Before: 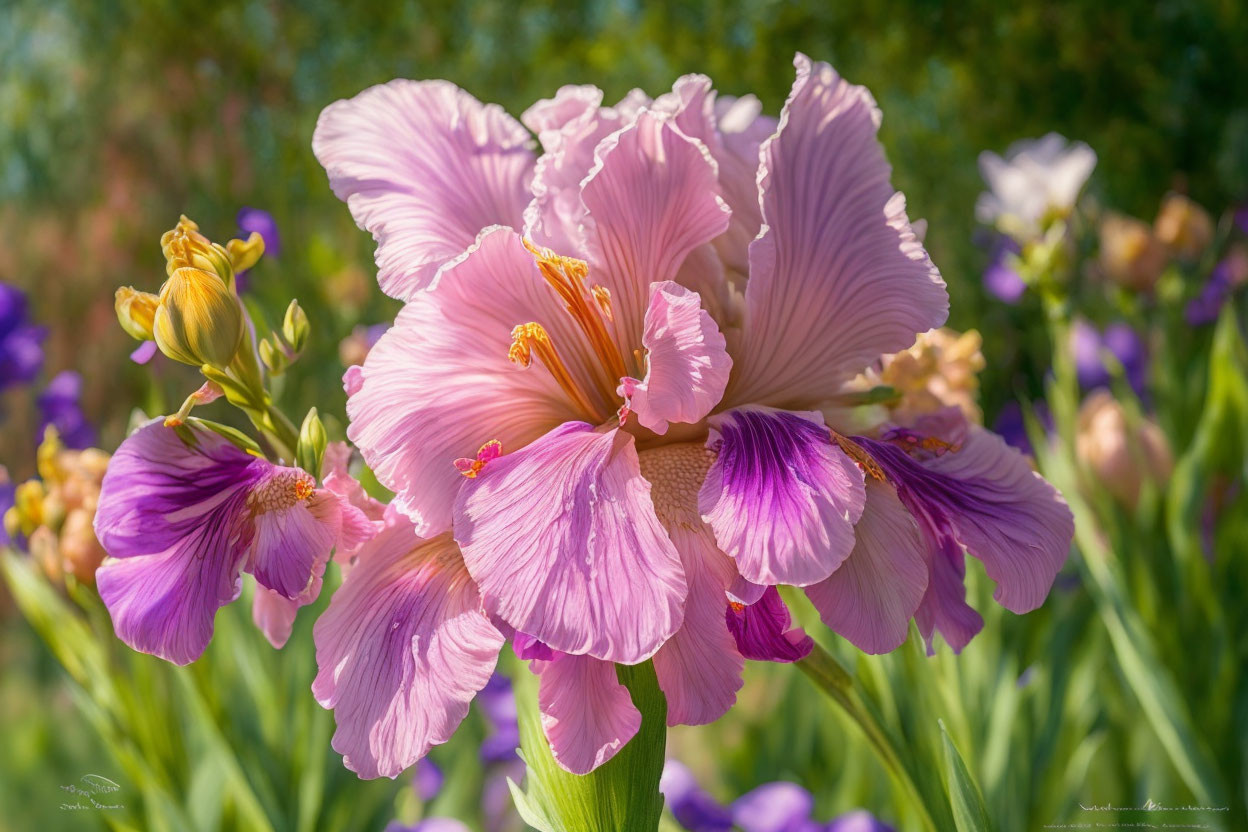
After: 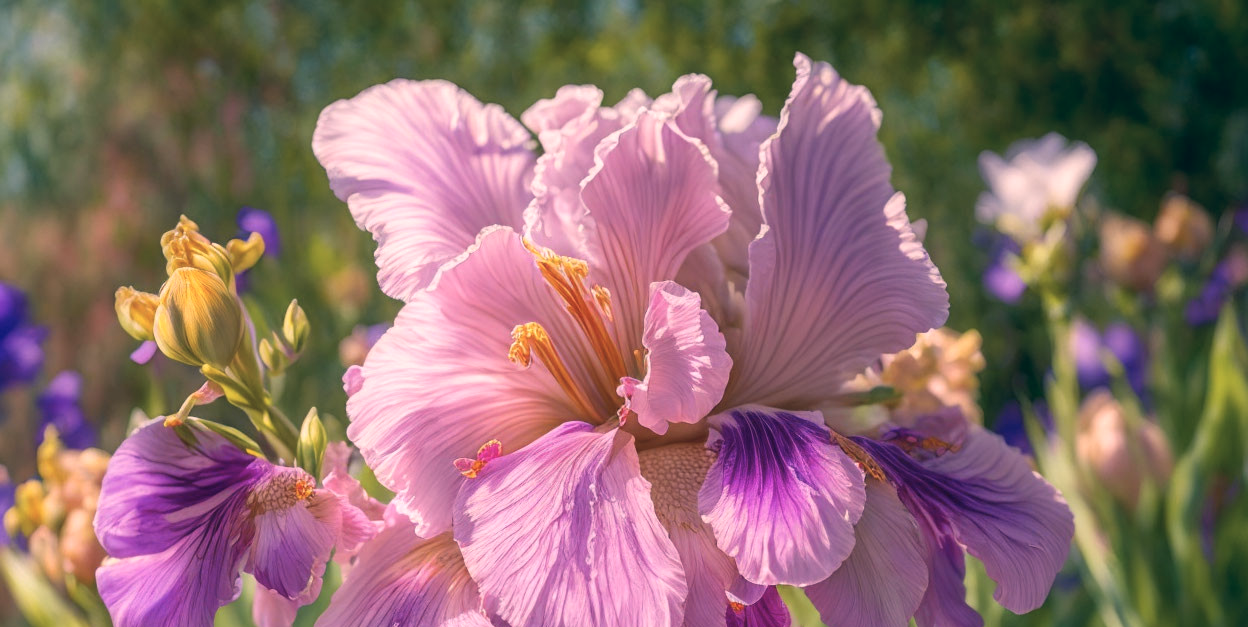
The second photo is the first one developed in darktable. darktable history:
color correction: highlights a* 13.95, highlights b* 6.08, shadows a* -5.6, shadows b* -15.65, saturation 0.83
crop: bottom 24.634%
exposure: exposure 0.126 EV, compensate exposure bias true, compensate highlight preservation false
